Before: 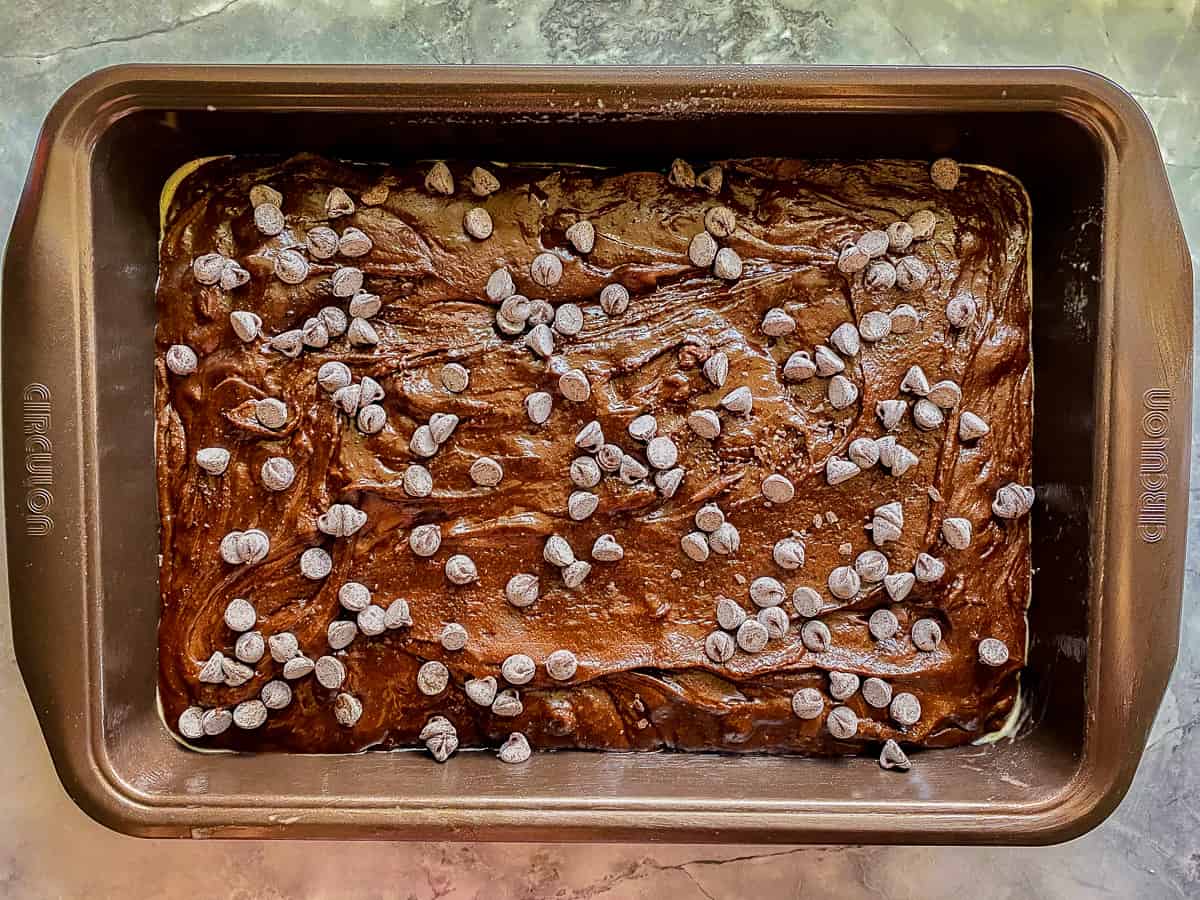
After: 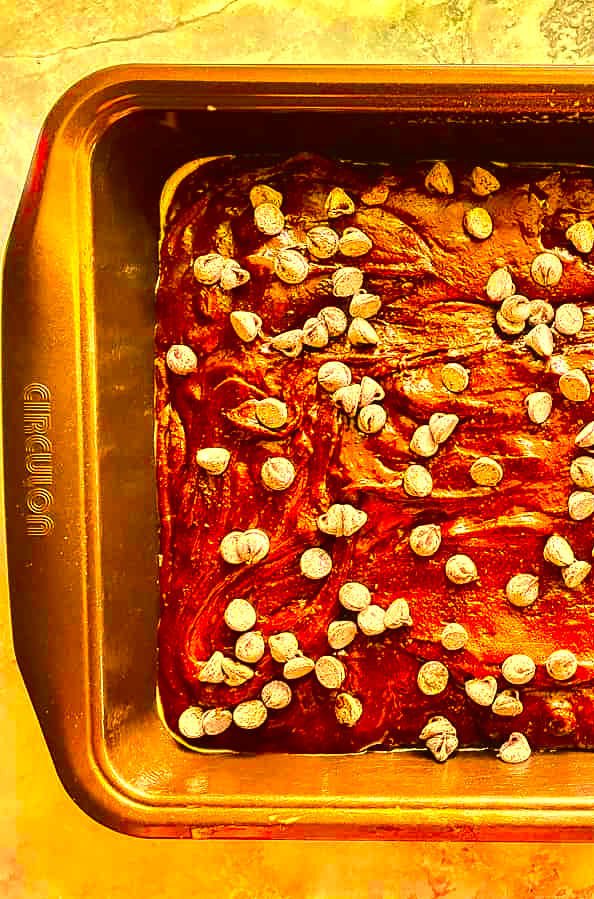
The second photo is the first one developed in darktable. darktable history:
color correction: highlights a* 10.88, highlights b* 30, shadows a* 2.74, shadows b* 18, saturation 1.74
shadows and highlights: shadows 25.56, highlights -25.67
exposure: black level correction -0.002, exposure 0.532 EV, compensate highlight preservation false
tone equalizer: -8 EV 0.001 EV, -7 EV -0.002 EV, -6 EV 0.004 EV, -5 EV -0.054 EV, -4 EV -0.101 EV, -3 EV -0.184 EV, -2 EV 0.268 EV, -1 EV 0.711 EV, +0 EV 0.498 EV
crop and rotate: left 0.05%, top 0%, right 50.376%
